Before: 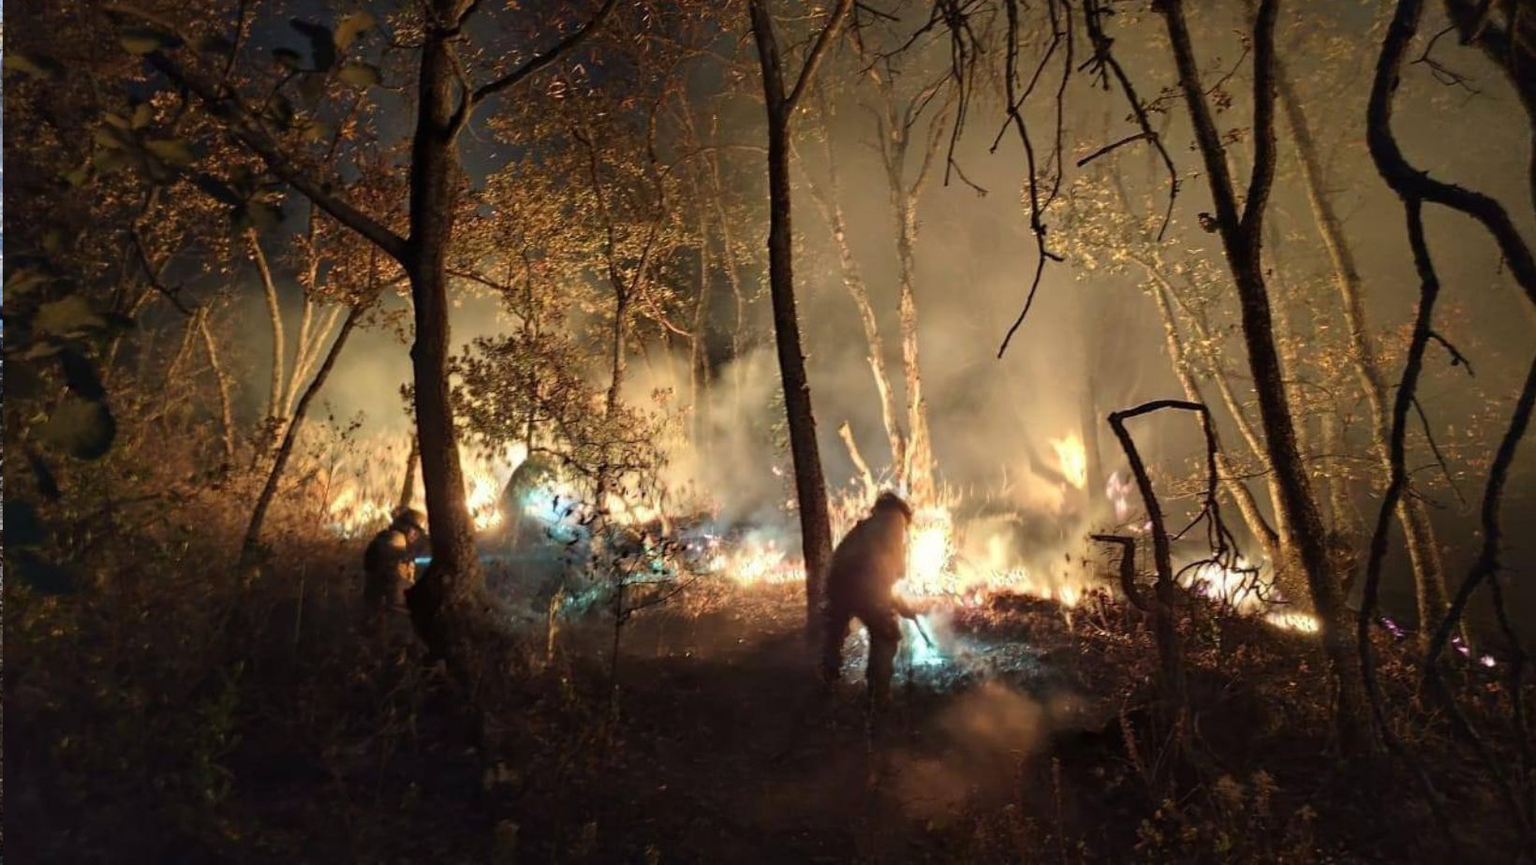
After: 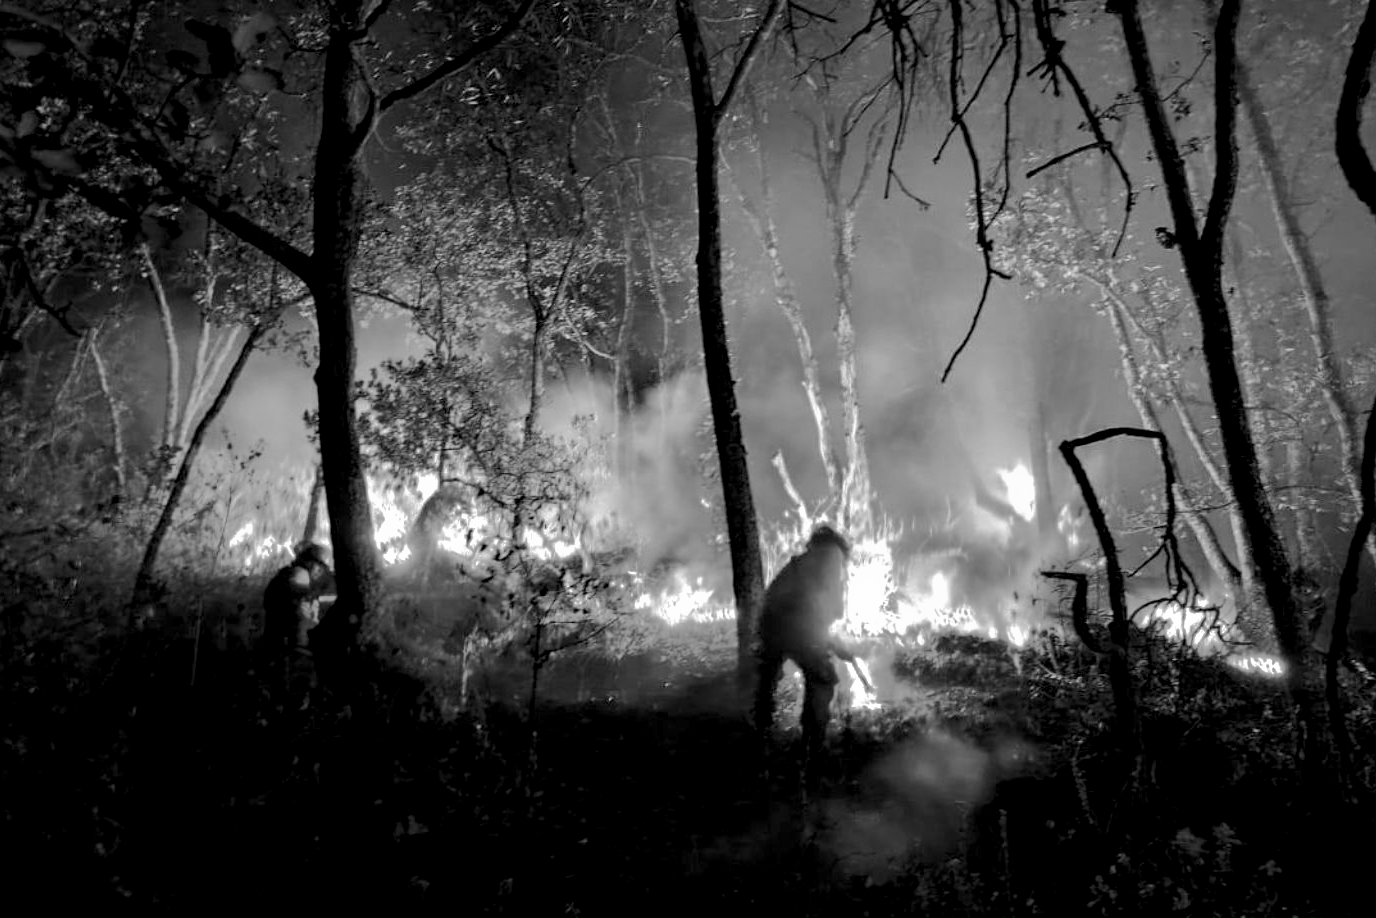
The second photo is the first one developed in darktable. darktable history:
monochrome: on, module defaults
rgb levels: levels [[0.01, 0.419, 0.839], [0, 0.5, 1], [0, 0.5, 1]]
crop: left 7.598%, right 7.873%
velvia: strength 15%
shadows and highlights: shadows -19.91, highlights -73.15
